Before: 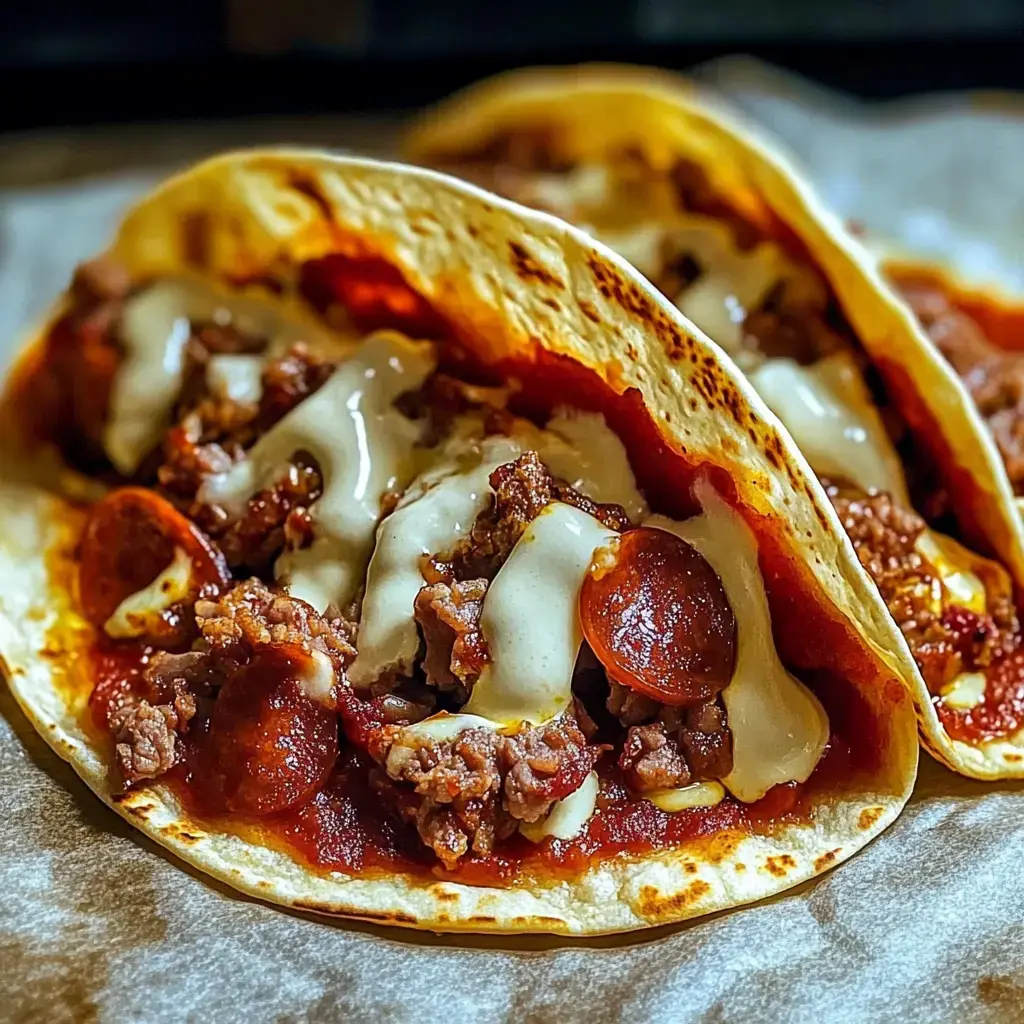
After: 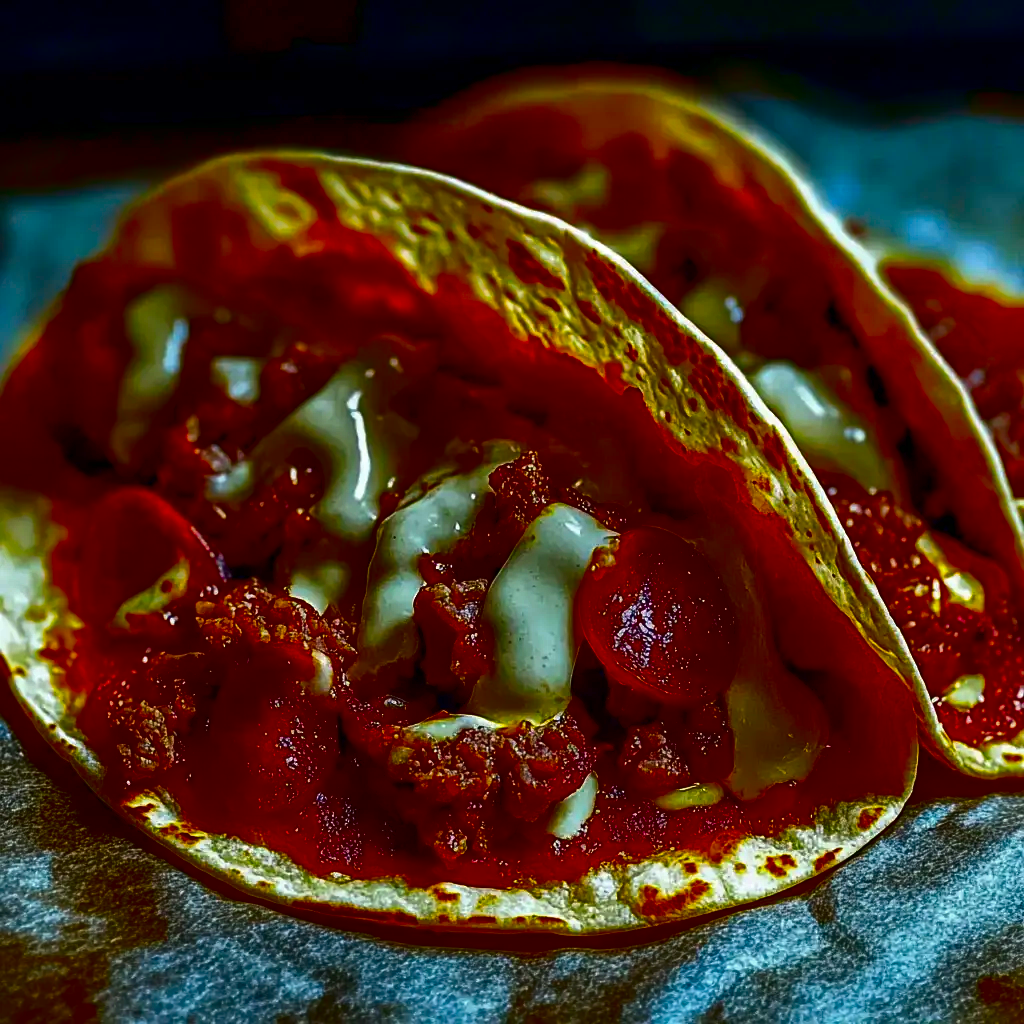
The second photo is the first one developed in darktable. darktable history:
contrast brightness saturation: brightness -0.997, saturation 0.984
